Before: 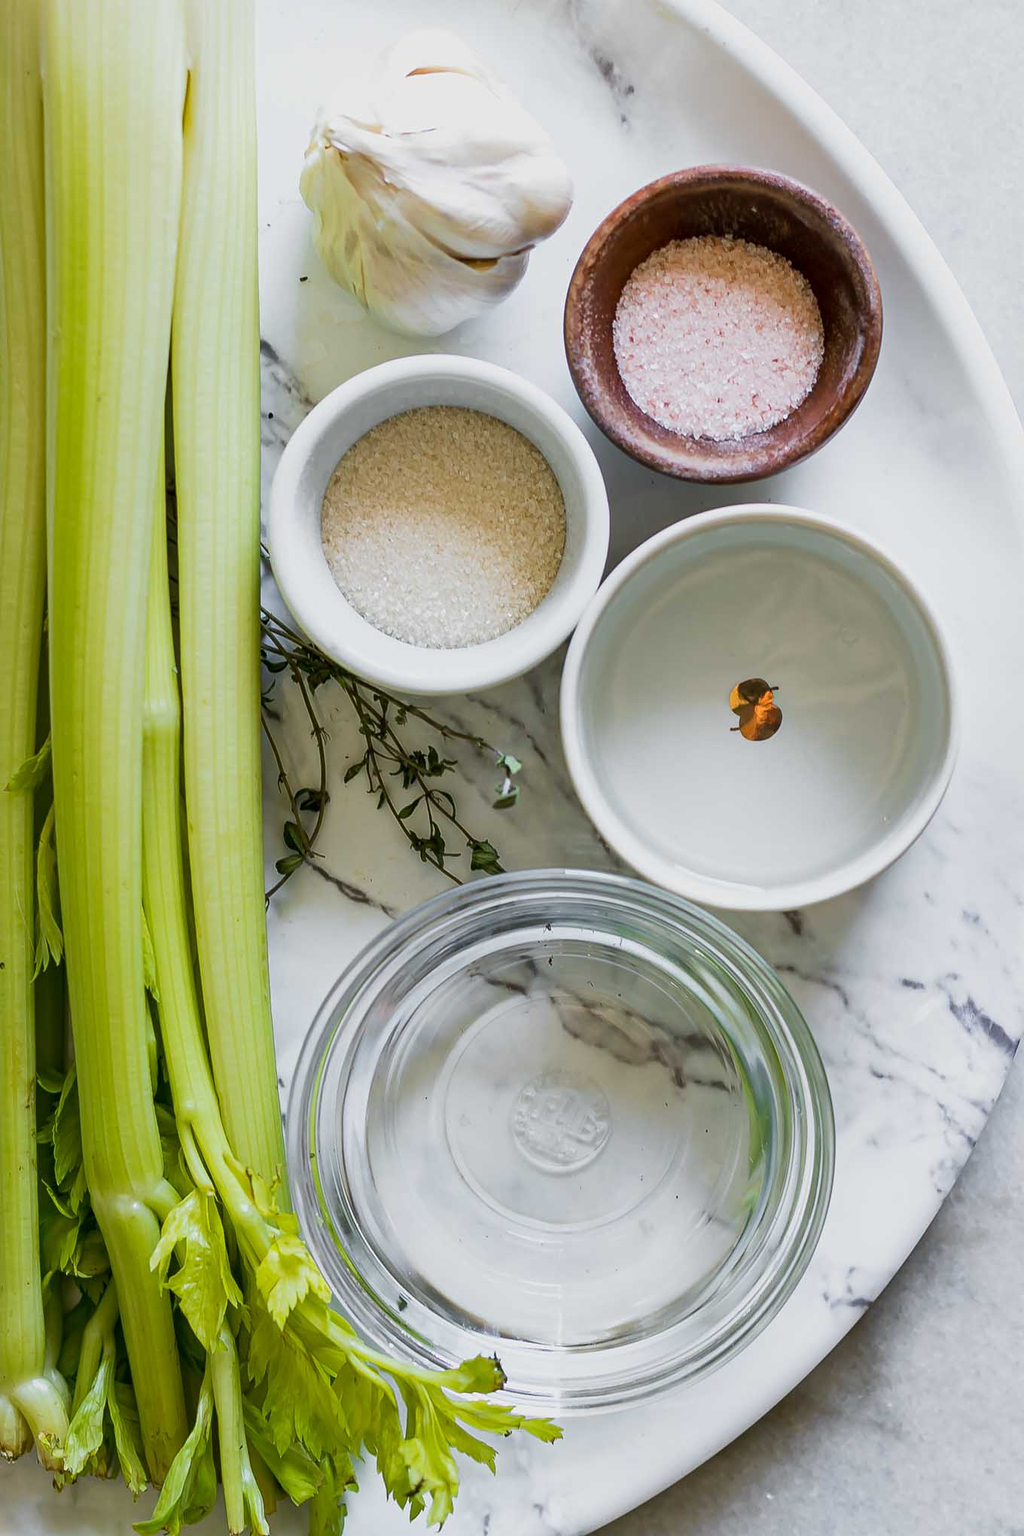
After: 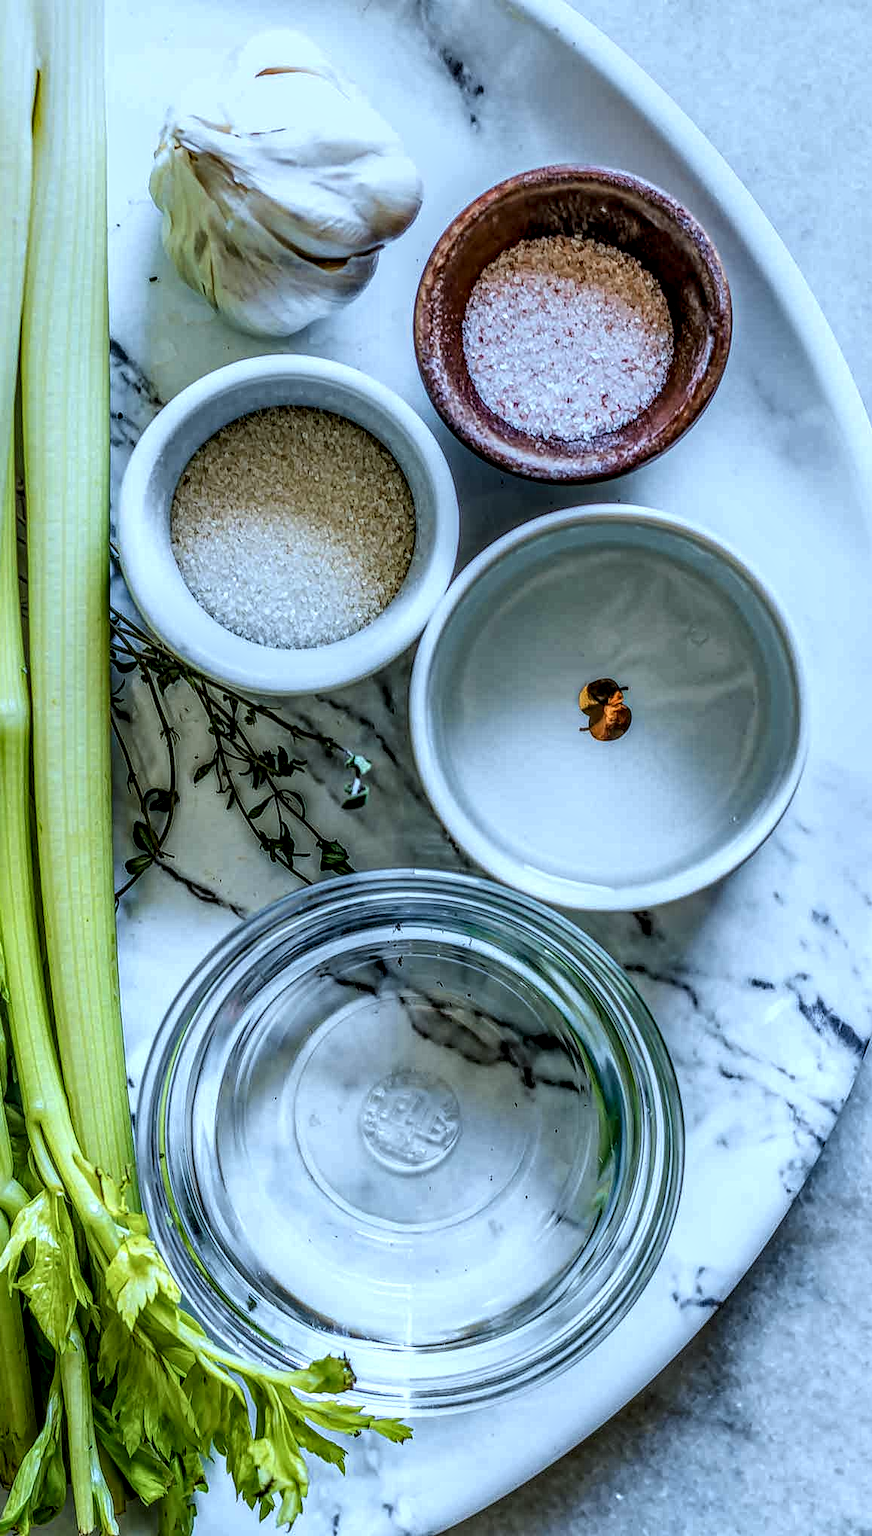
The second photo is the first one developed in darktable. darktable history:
crop and rotate: left 14.751%
local contrast: highlights 2%, shadows 4%, detail 299%, midtone range 0.305
color calibration: output R [0.999, 0.026, -0.11, 0], output G [-0.019, 1.037, -0.099, 0], output B [0.022, -0.023, 0.902, 0], illuminant custom, x 0.387, y 0.387, temperature 3816.17 K
